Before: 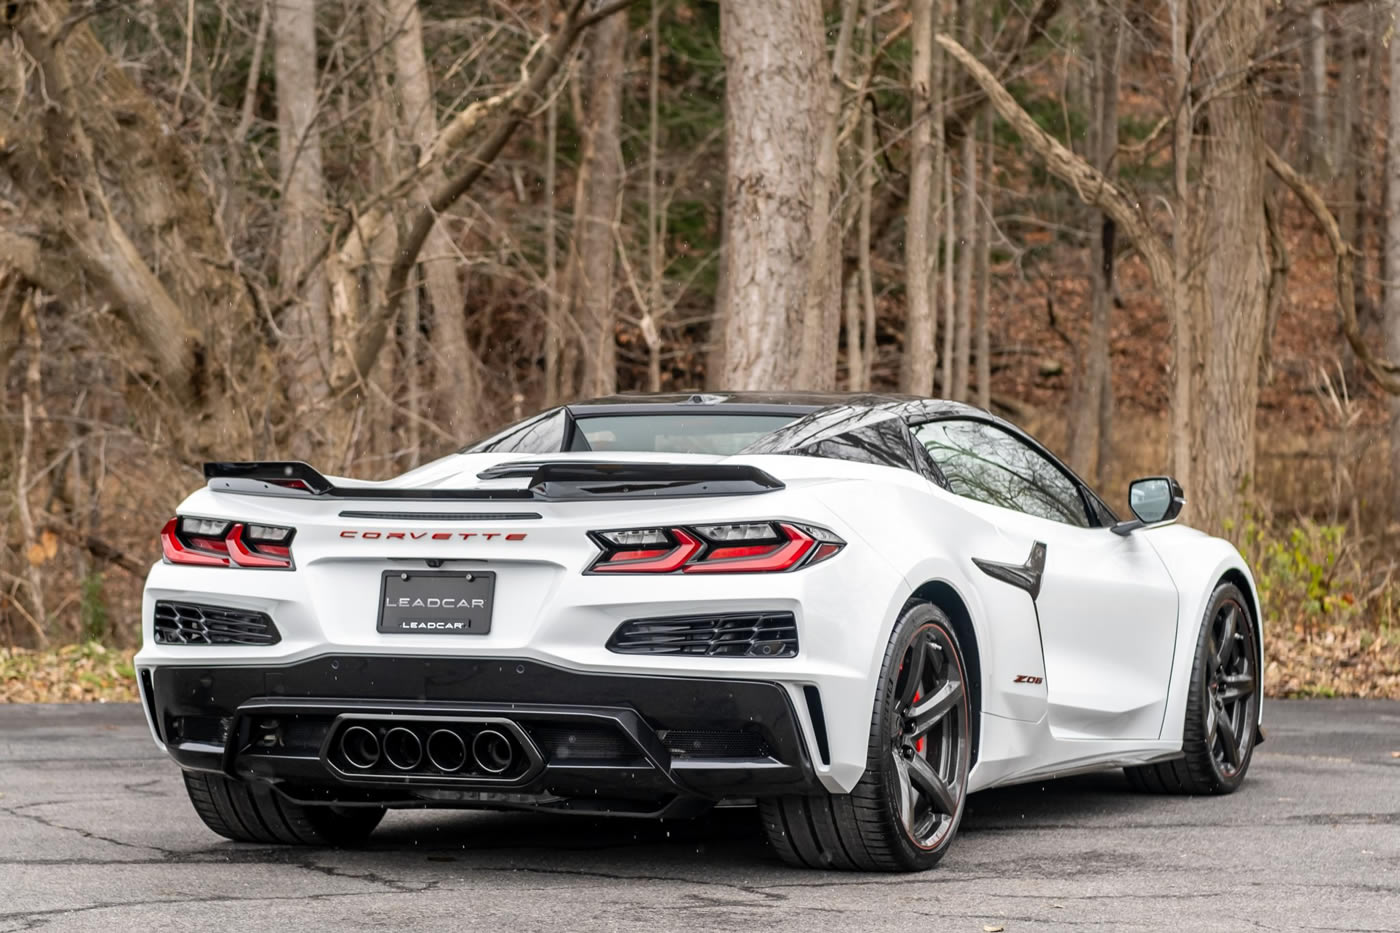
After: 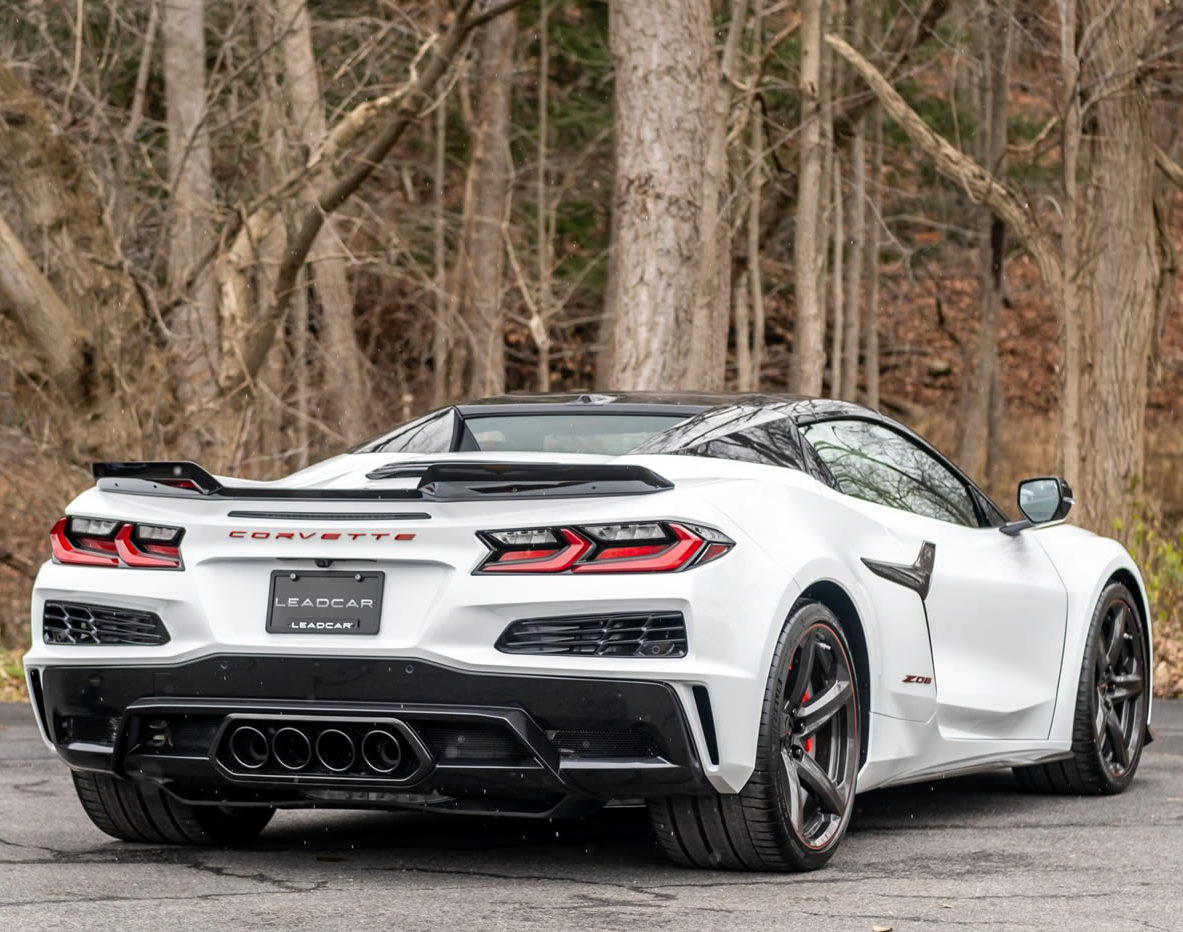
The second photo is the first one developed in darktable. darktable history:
crop: left 7.989%, right 7.461%
